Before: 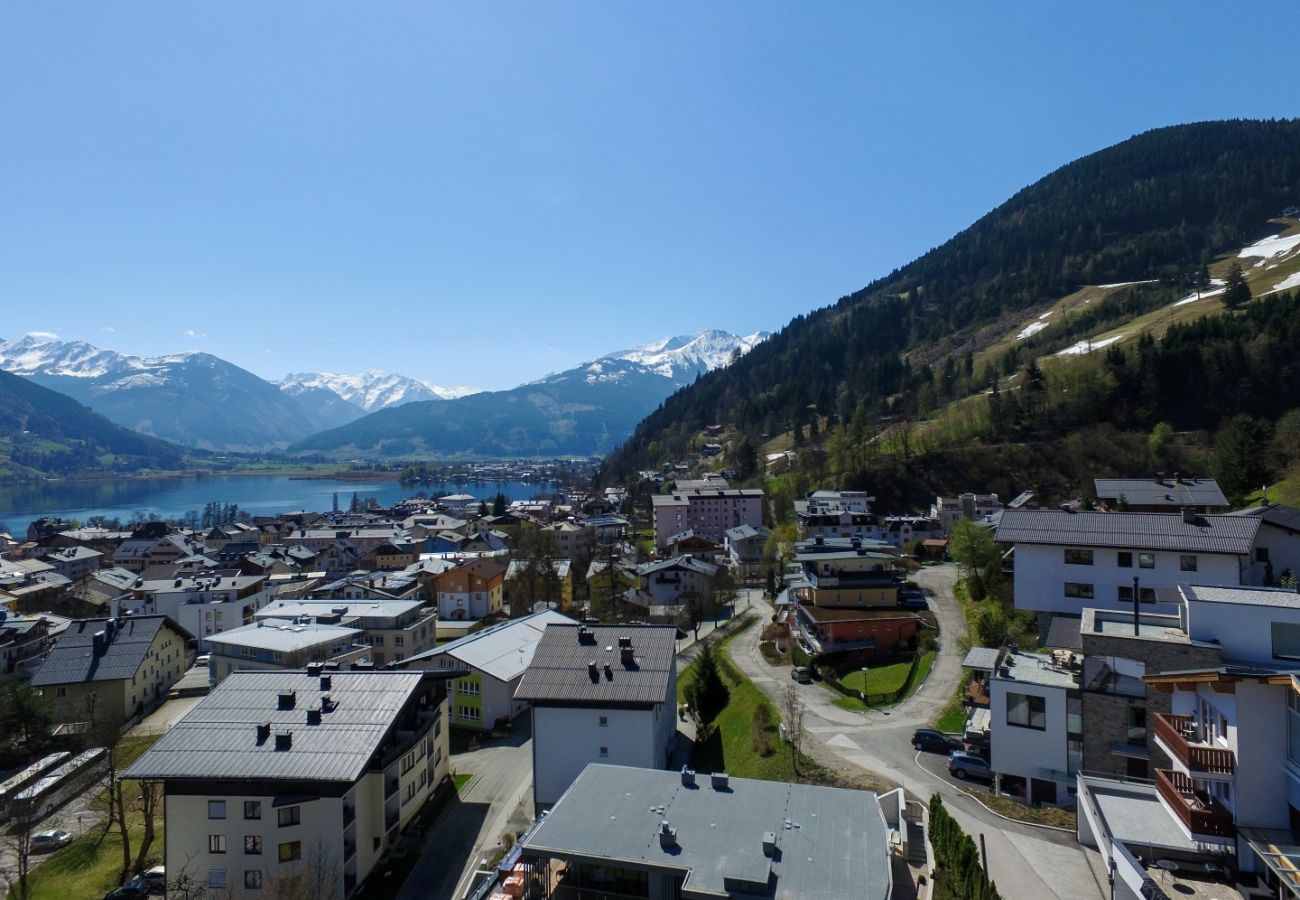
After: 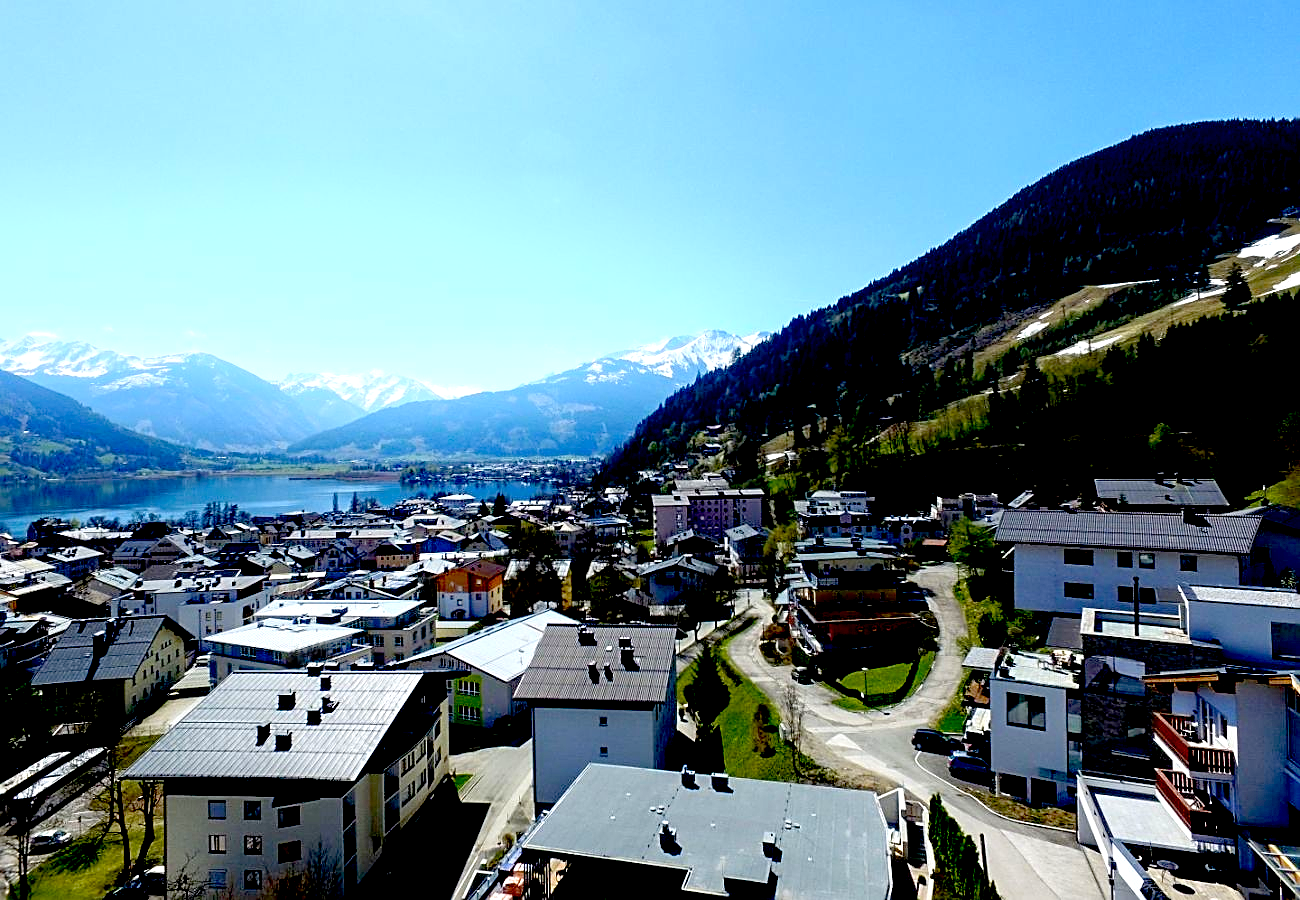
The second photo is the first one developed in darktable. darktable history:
exposure: black level correction 0.035, exposure 0.9 EV, compensate highlight preservation false
bloom: size 15%, threshold 97%, strength 7%
sharpen: on, module defaults
